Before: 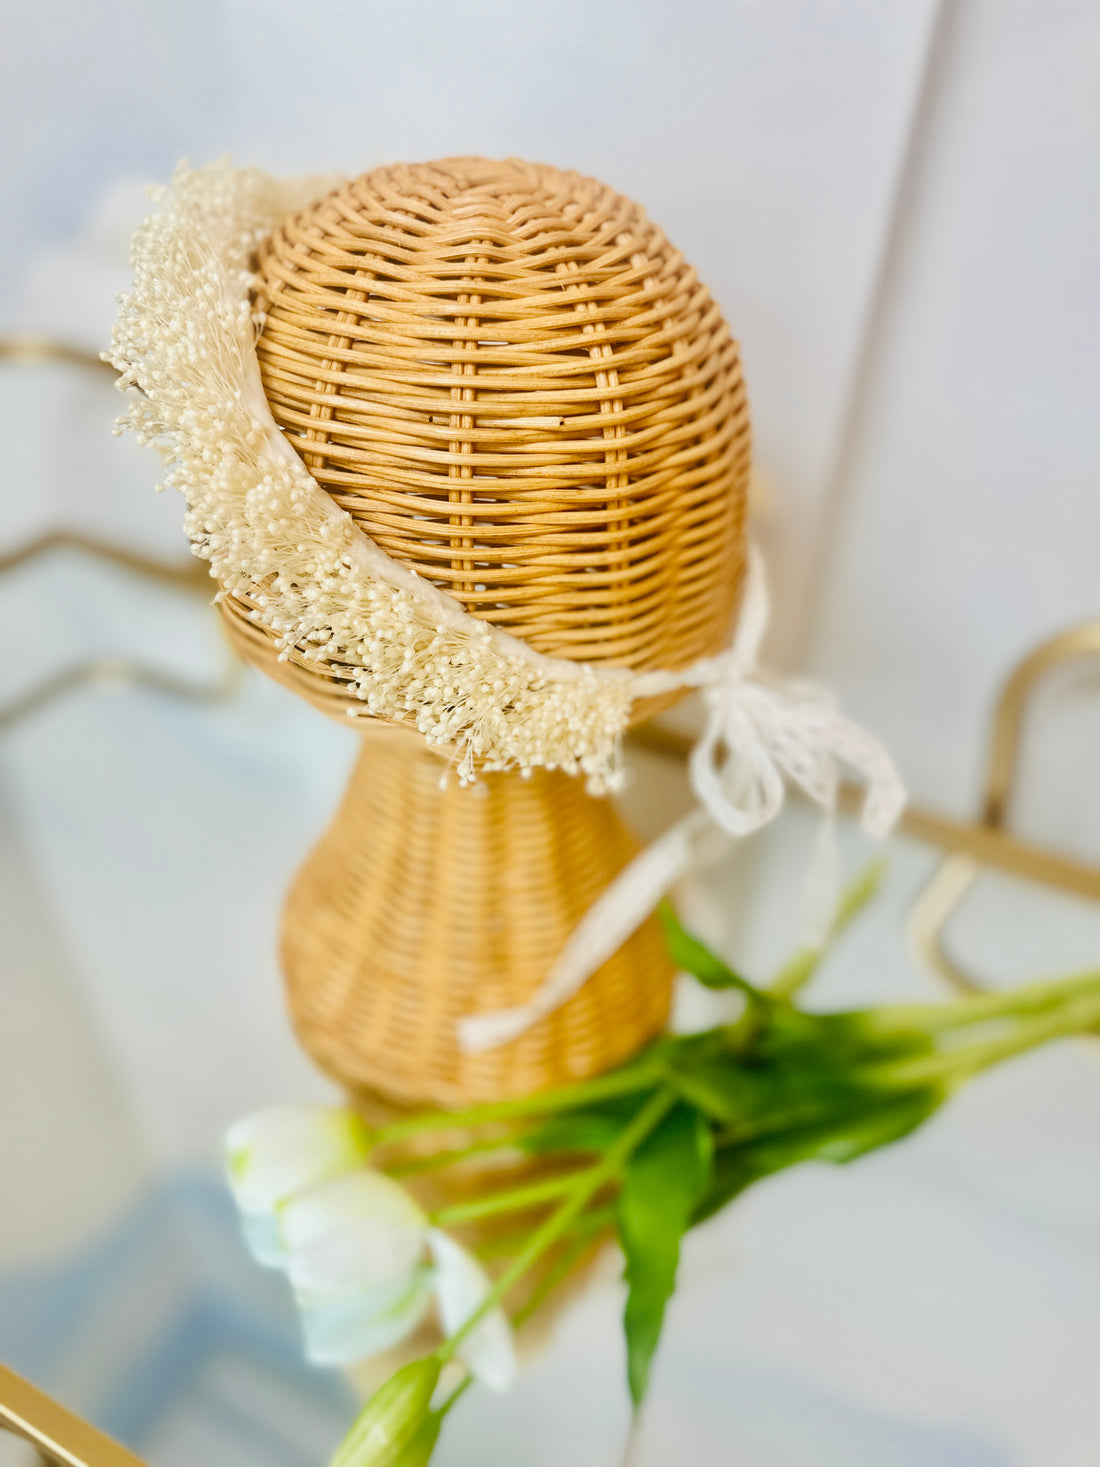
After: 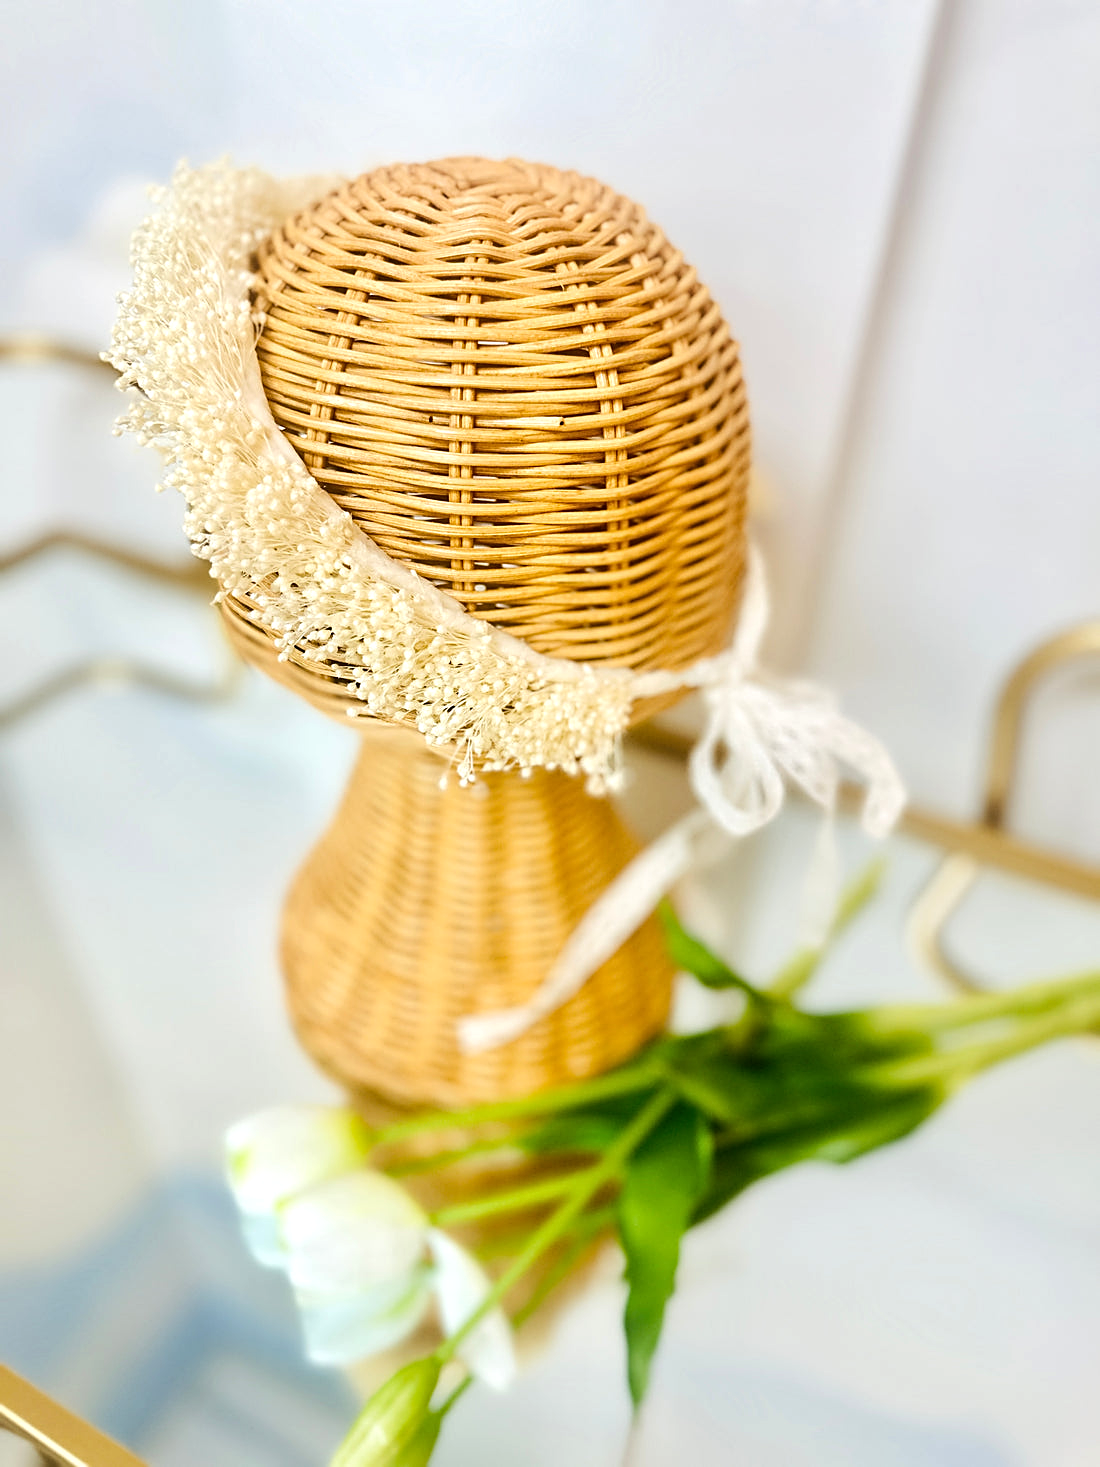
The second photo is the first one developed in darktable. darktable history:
tone equalizer: -8 EV -0.452 EV, -7 EV -0.354 EV, -6 EV -0.324 EV, -5 EV -0.217 EV, -3 EV 0.253 EV, -2 EV 0.316 EV, -1 EV 0.385 EV, +0 EV 0.436 EV, edges refinement/feathering 500, mask exposure compensation -1.57 EV, preserve details no
sharpen: on, module defaults
